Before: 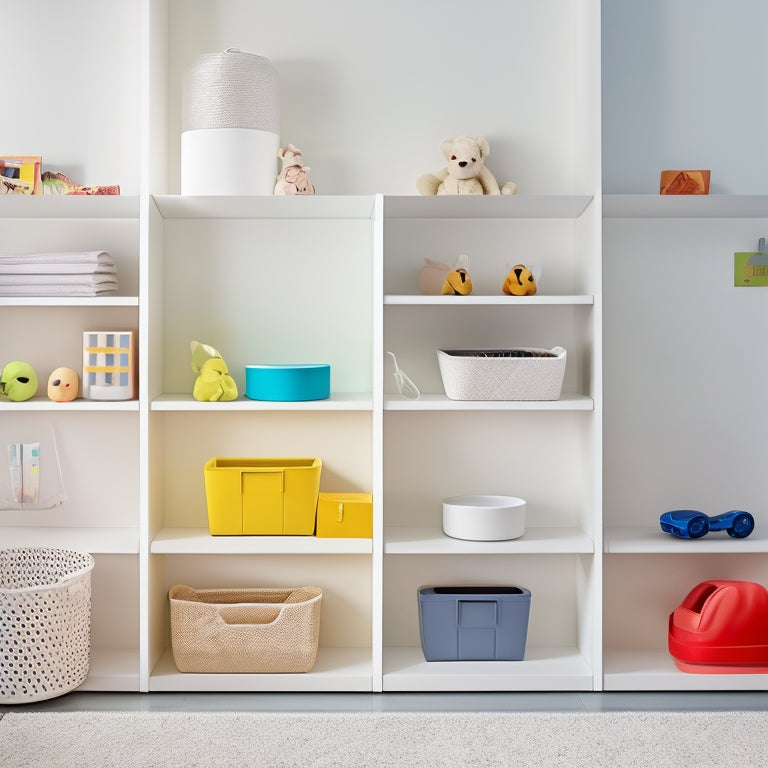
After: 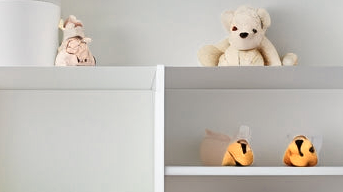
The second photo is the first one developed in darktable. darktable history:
local contrast: mode bilateral grid, contrast 30, coarseness 25, midtone range 0.2
color zones: curves: ch0 [(0.018, 0.548) (0.197, 0.654) (0.425, 0.447) (0.605, 0.658) (0.732, 0.579)]; ch1 [(0.105, 0.531) (0.224, 0.531) (0.386, 0.39) (0.618, 0.456) (0.732, 0.456) (0.956, 0.421)]; ch2 [(0.039, 0.583) (0.215, 0.465) (0.399, 0.544) (0.465, 0.548) (0.614, 0.447) (0.724, 0.43) (0.882, 0.623) (0.956, 0.632)]
exposure: exposure -0.157 EV, compensate highlight preservation false
crop: left 28.64%, top 16.832%, right 26.637%, bottom 58.055%
